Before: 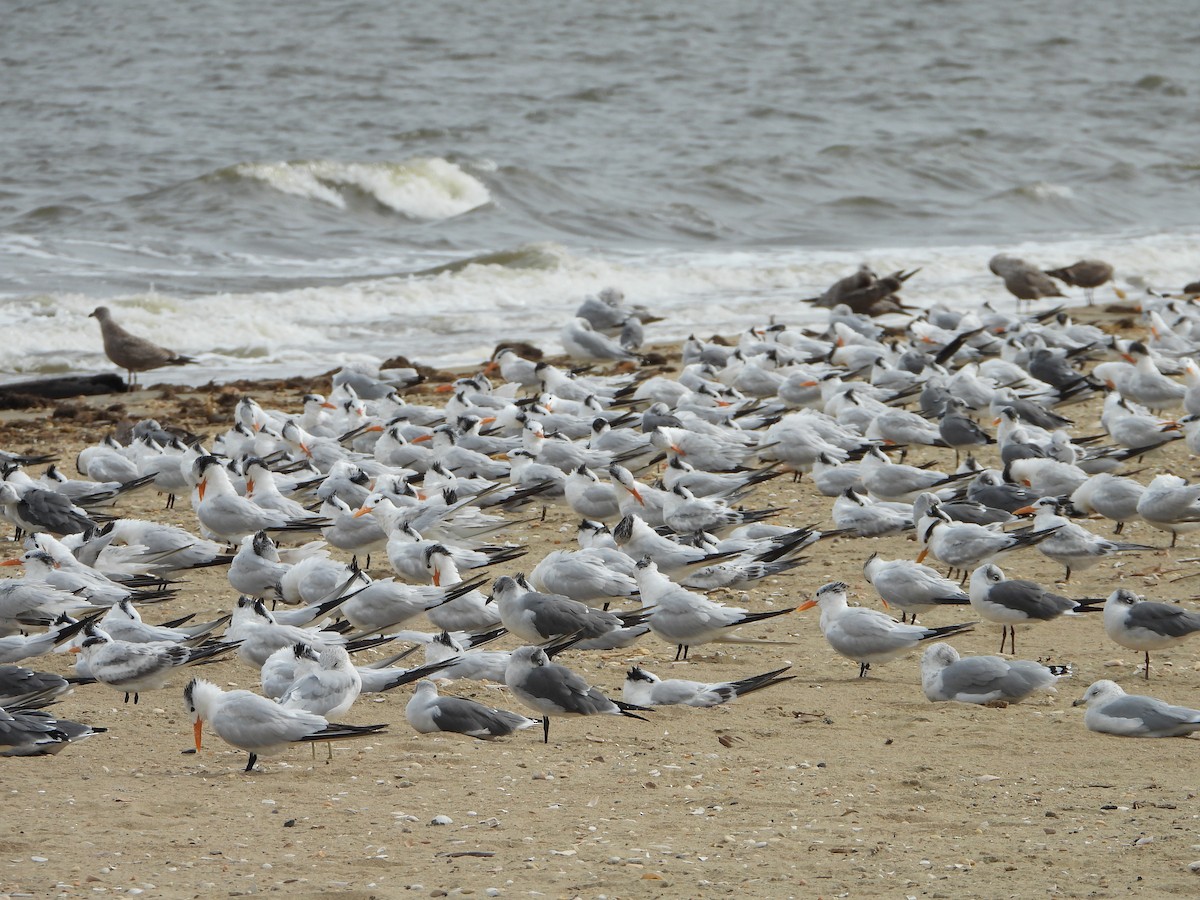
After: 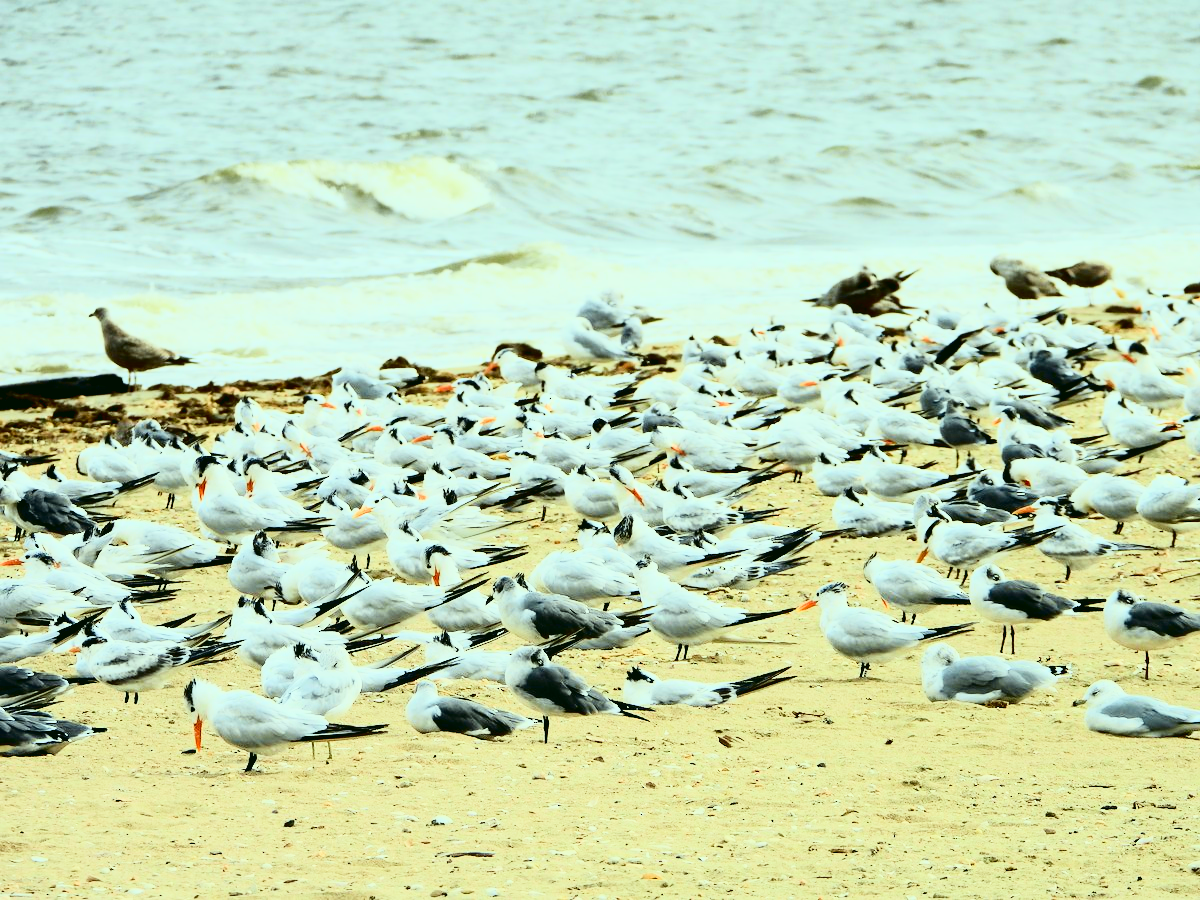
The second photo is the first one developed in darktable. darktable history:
color correction: highlights a* -7.3, highlights b* 1.5, shadows a* -3.73, saturation 1.44
exposure: black level correction 0.012, exposure 0.699 EV, compensate exposure bias true, compensate highlight preservation false
contrast brightness saturation: contrast 0.283
tone curve: curves: ch0 [(0, 0.023) (0.087, 0.065) (0.184, 0.168) (0.45, 0.54) (0.57, 0.683) (0.706, 0.841) (0.877, 0.948) (1, 0.984)]; ch1 [(0, 0) (0.388, 0.369) (0.447, 0.447) (0.505, 0.5) (0.534, 0.535) (0.563, 0.563) (0.579, 0.59) (0.644, 0.663) (1, 1)]; ch2 [(0, 0) (0.301, 0.259) (0.385, 0.395) (0.492, 0.496) (0.518, 0.537) (0.583, 0.605) (0.673, 0.667) (1, 1)], color space Lab, independent channels, preserve colors none
filmic rgb: black relative exposure -7.65 EV, white relative exposure 4.56 EV, hardness 3.61
